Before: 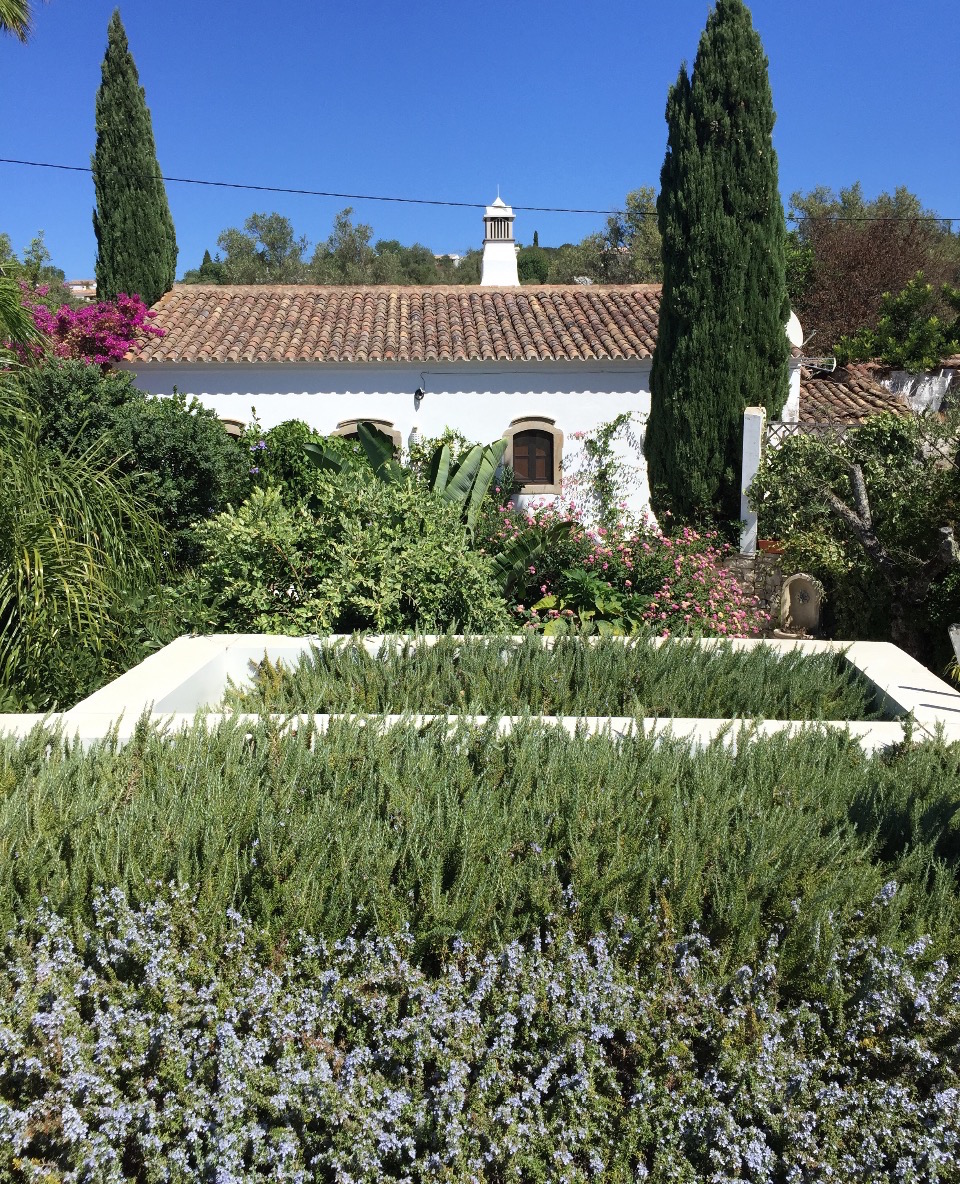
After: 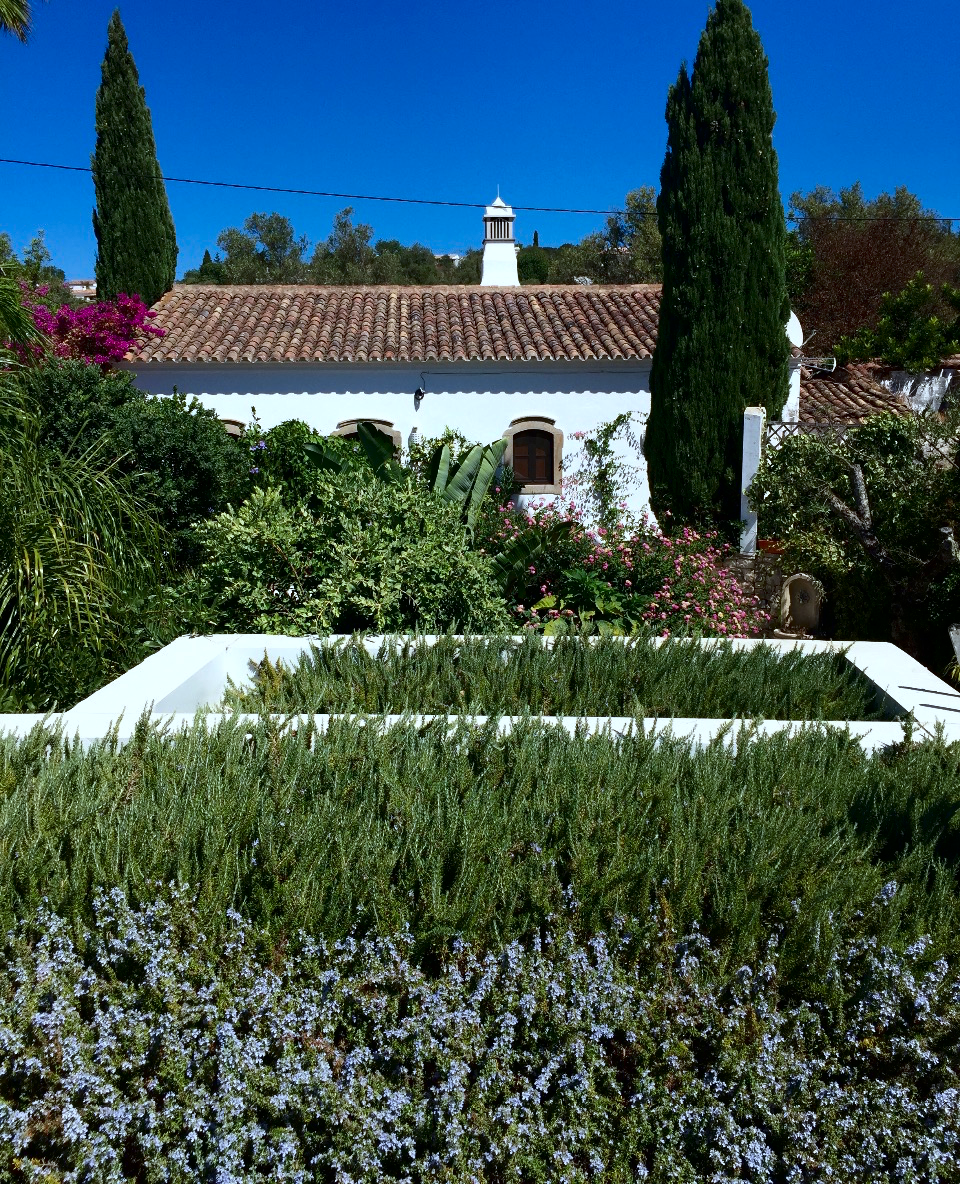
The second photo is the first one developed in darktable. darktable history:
color correction: highlights a* -4.15, highlights b* -11.07
contrast brightness saturation: contrast 0.103, brightness -0.261, saturation 0.146
